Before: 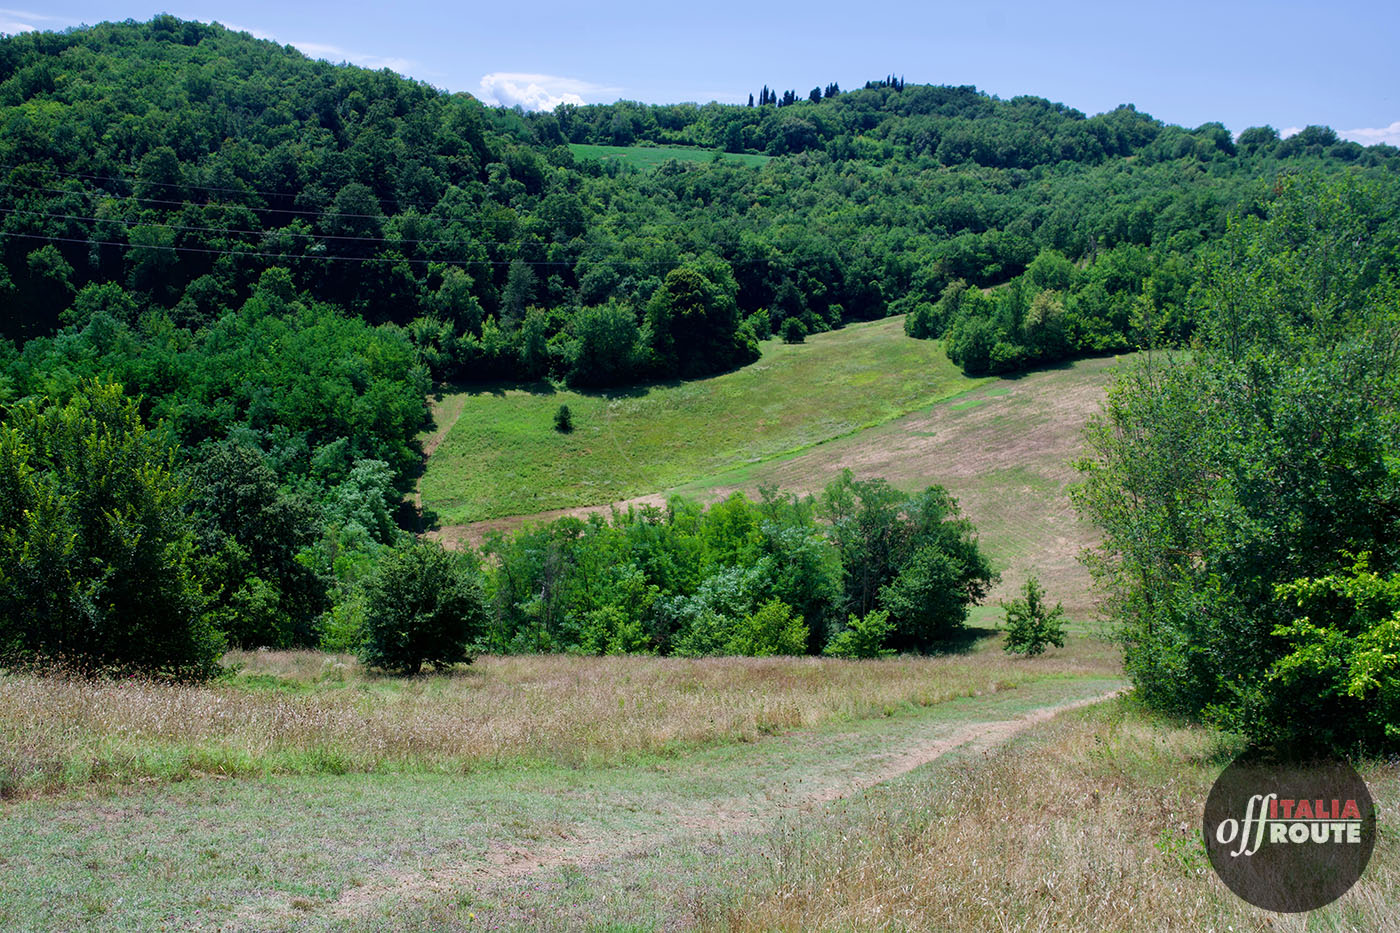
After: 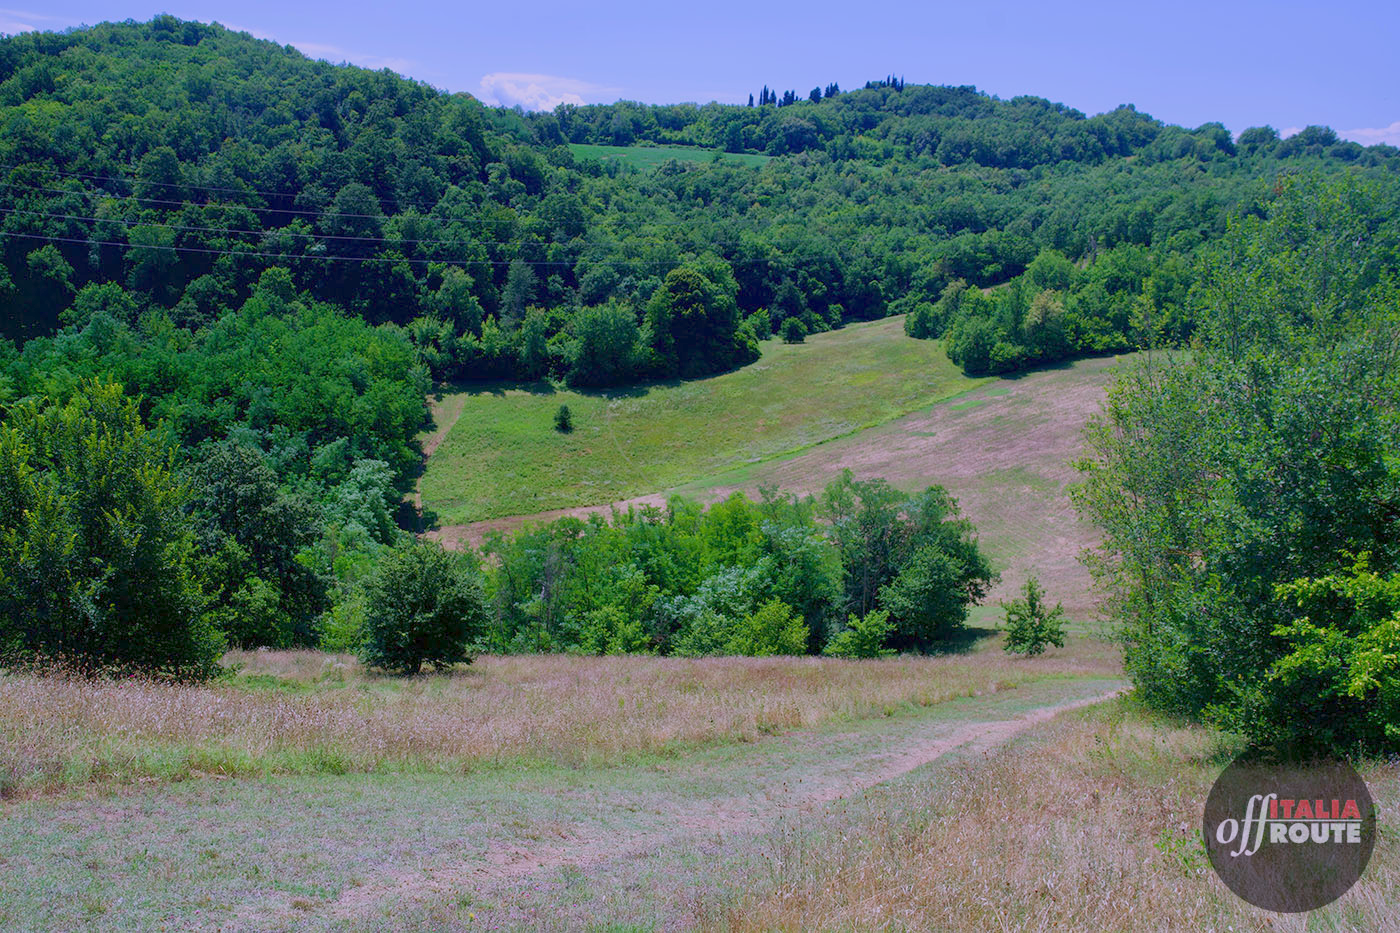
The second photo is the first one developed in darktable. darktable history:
color balance rgb: contrast -30%
white balance: red 1.042, blue 1.17
